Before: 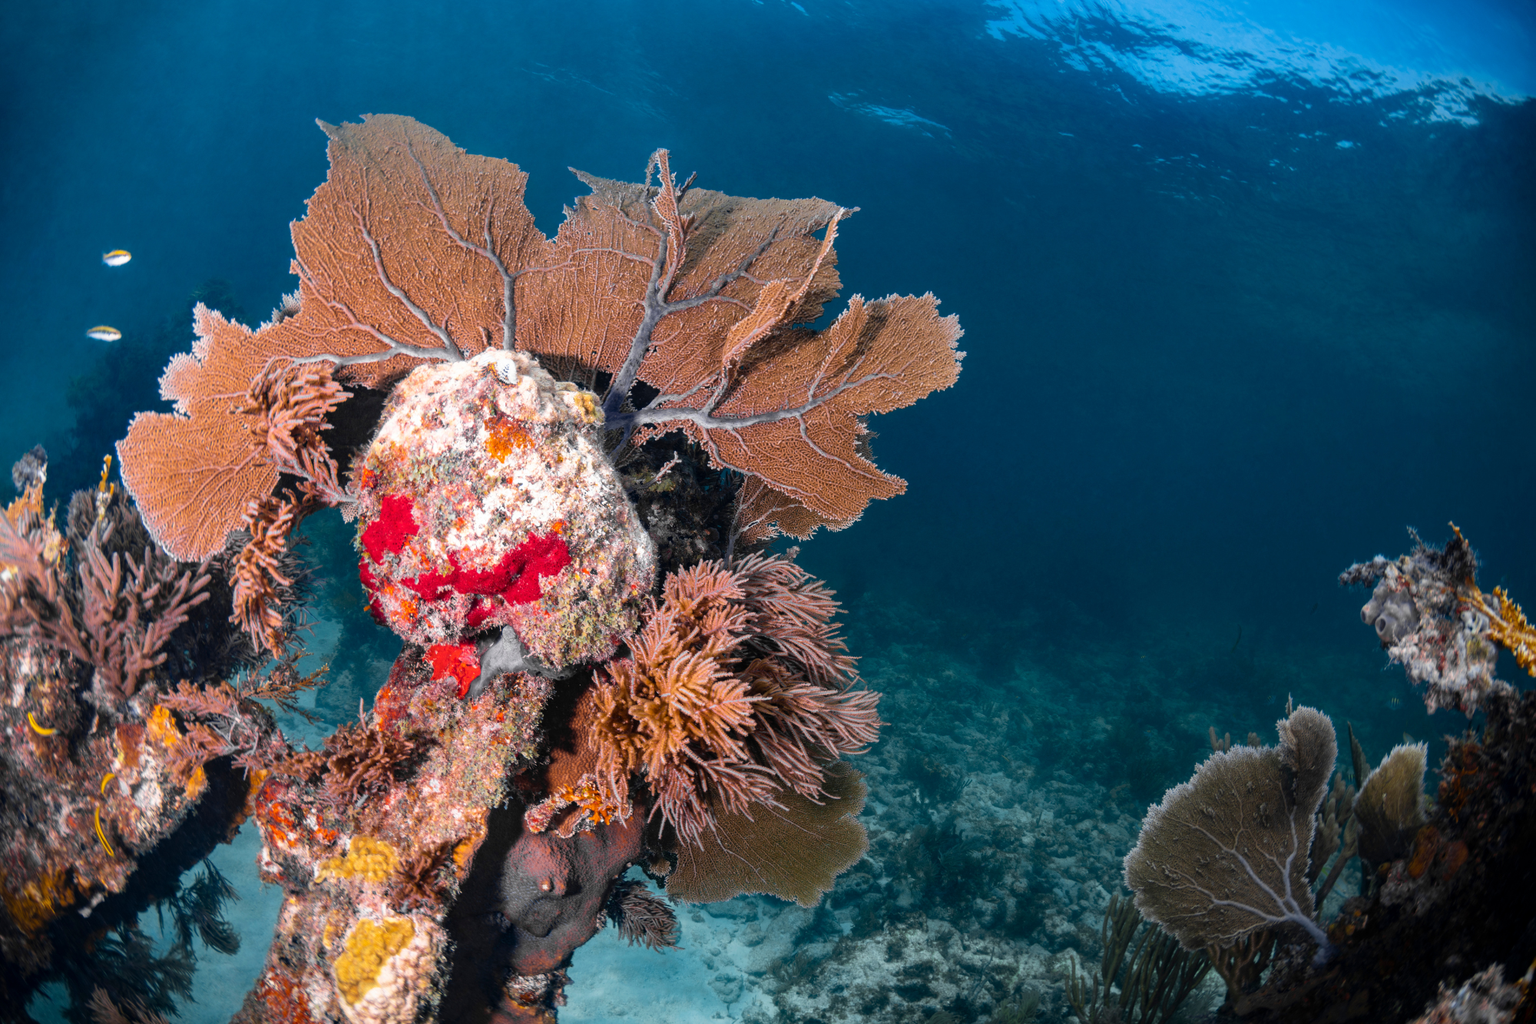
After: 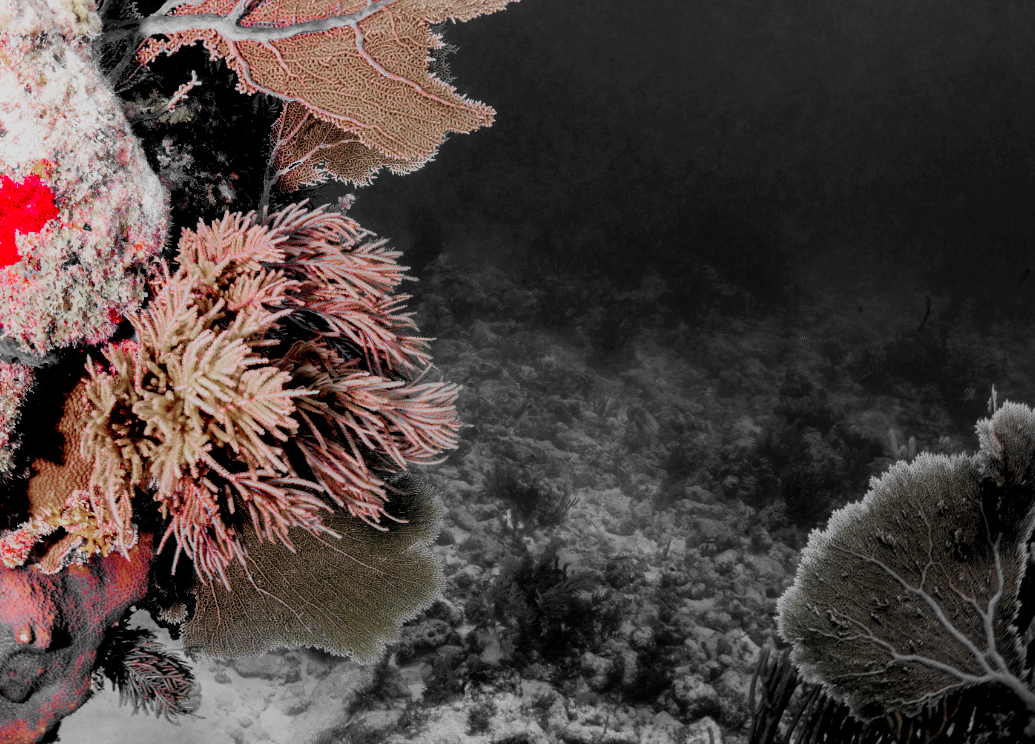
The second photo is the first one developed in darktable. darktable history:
exposure: black level correction 0.011, exposure 0.69 EV, compensate highlight preservation false
shadows and highlights: shadows -24.26, highlights 48.86, soften with gaussian
crop: left 34.331%, top 38.852%, right 13.871%, bottom 5.314%
color zones: curves: ch1 [(0, 0.831) (0.08, 0.771) (0.157, 0.268) (0.241, 0.207) (0.562, -0.005) (0.714, -0.013) (0.876, 0.01) (1, 0.831)]
filmic rgb: black relative exposure -6.97 EV, white relative exposure 5.59 EV, hardness 2.87, preserve chrominance no, color science v5 (2021), contrast in shadows safe, contrast in highlights safe
